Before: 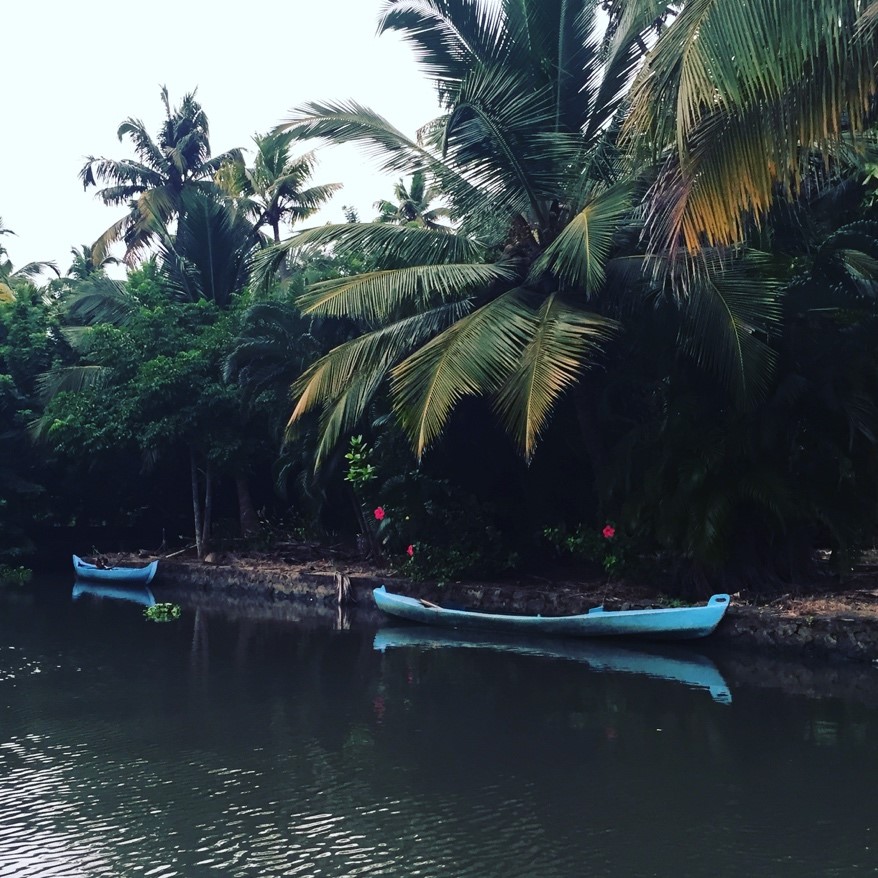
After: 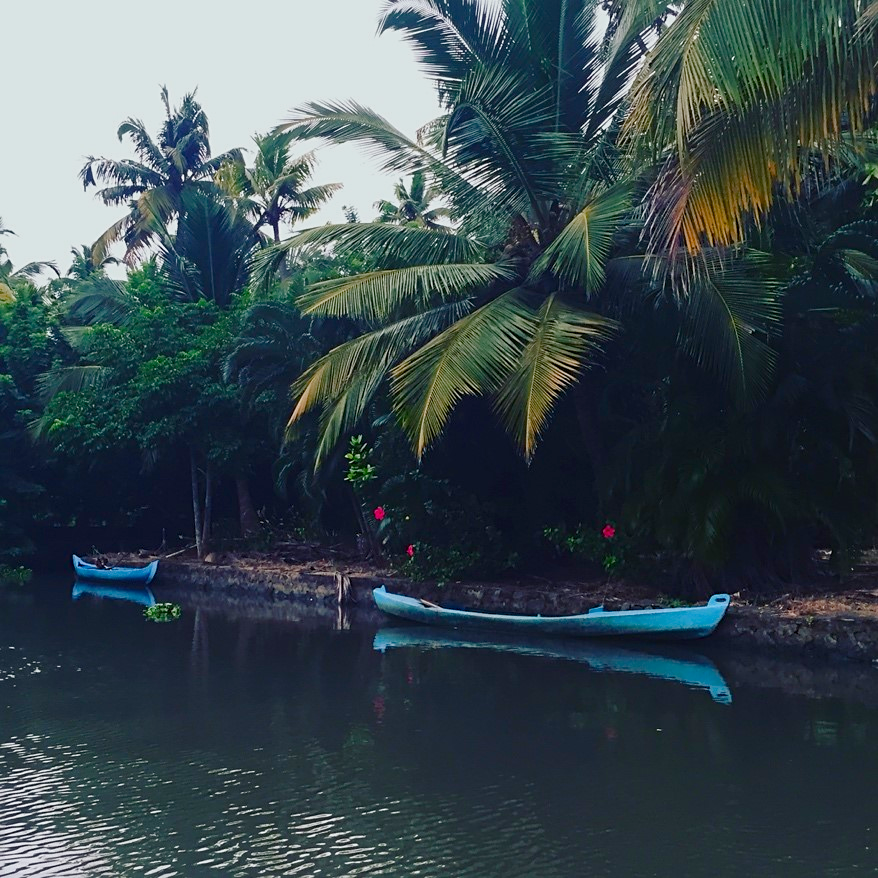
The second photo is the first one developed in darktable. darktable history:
color balance rgb: perceptual saturation grading › global saturation 25.986%, perceptual saturation grading › highlights -28.109%, perceptual saturation grading › mid-tones 15.301%, perceptual saturation grading › shadows 32.79%, perceptual brilliance grading › global brilliance -1.31%, perceptual brilliance grading › highlights -1.446%, perceptual brilliance grading › mid-tones -2.026%, perceptual brilliance grading › shadows -1.397%, contrast -10.25%
sharpen: amount 0.215
